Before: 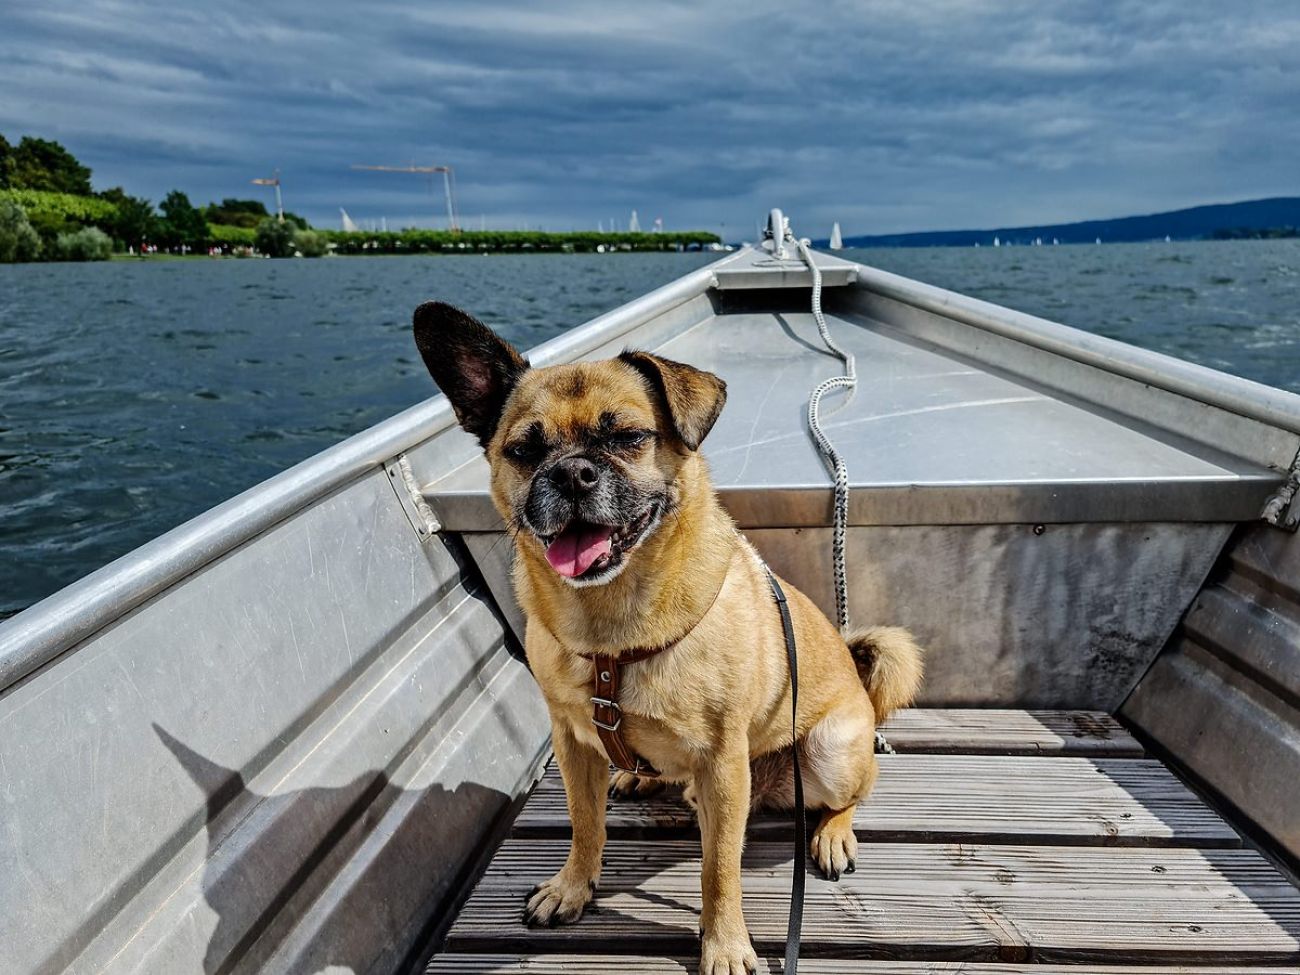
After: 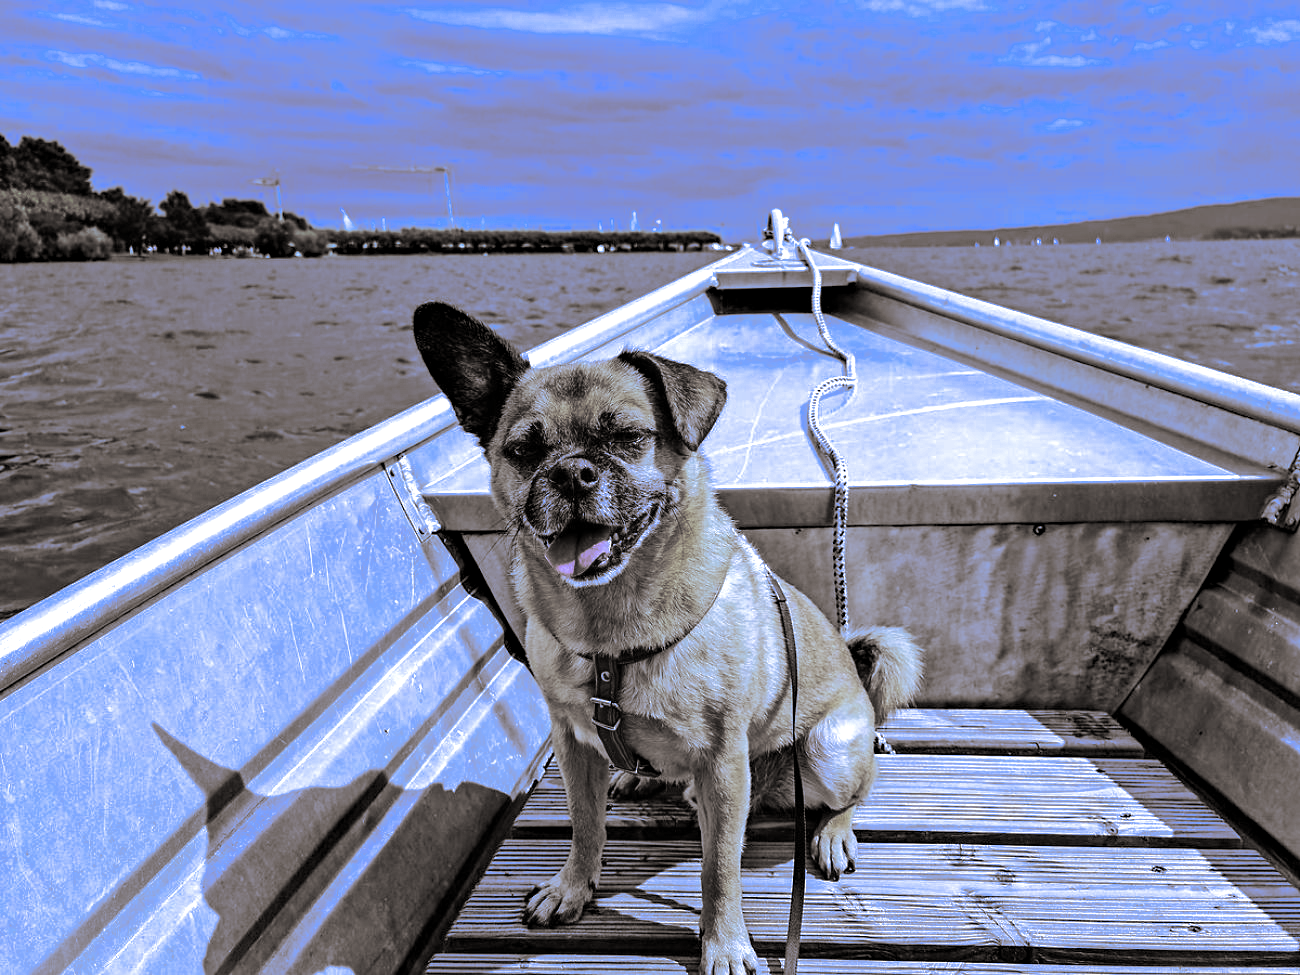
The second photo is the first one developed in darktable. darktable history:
haze removal: compatibility mode true, adaptive false
white balance: red 0.766, blue 1.537
split-toning: shadows › hue 26°, shadows › saturation 0.09, highlights › hue 40°, highlights › saturation 0.18, balance -63, compress 0%
